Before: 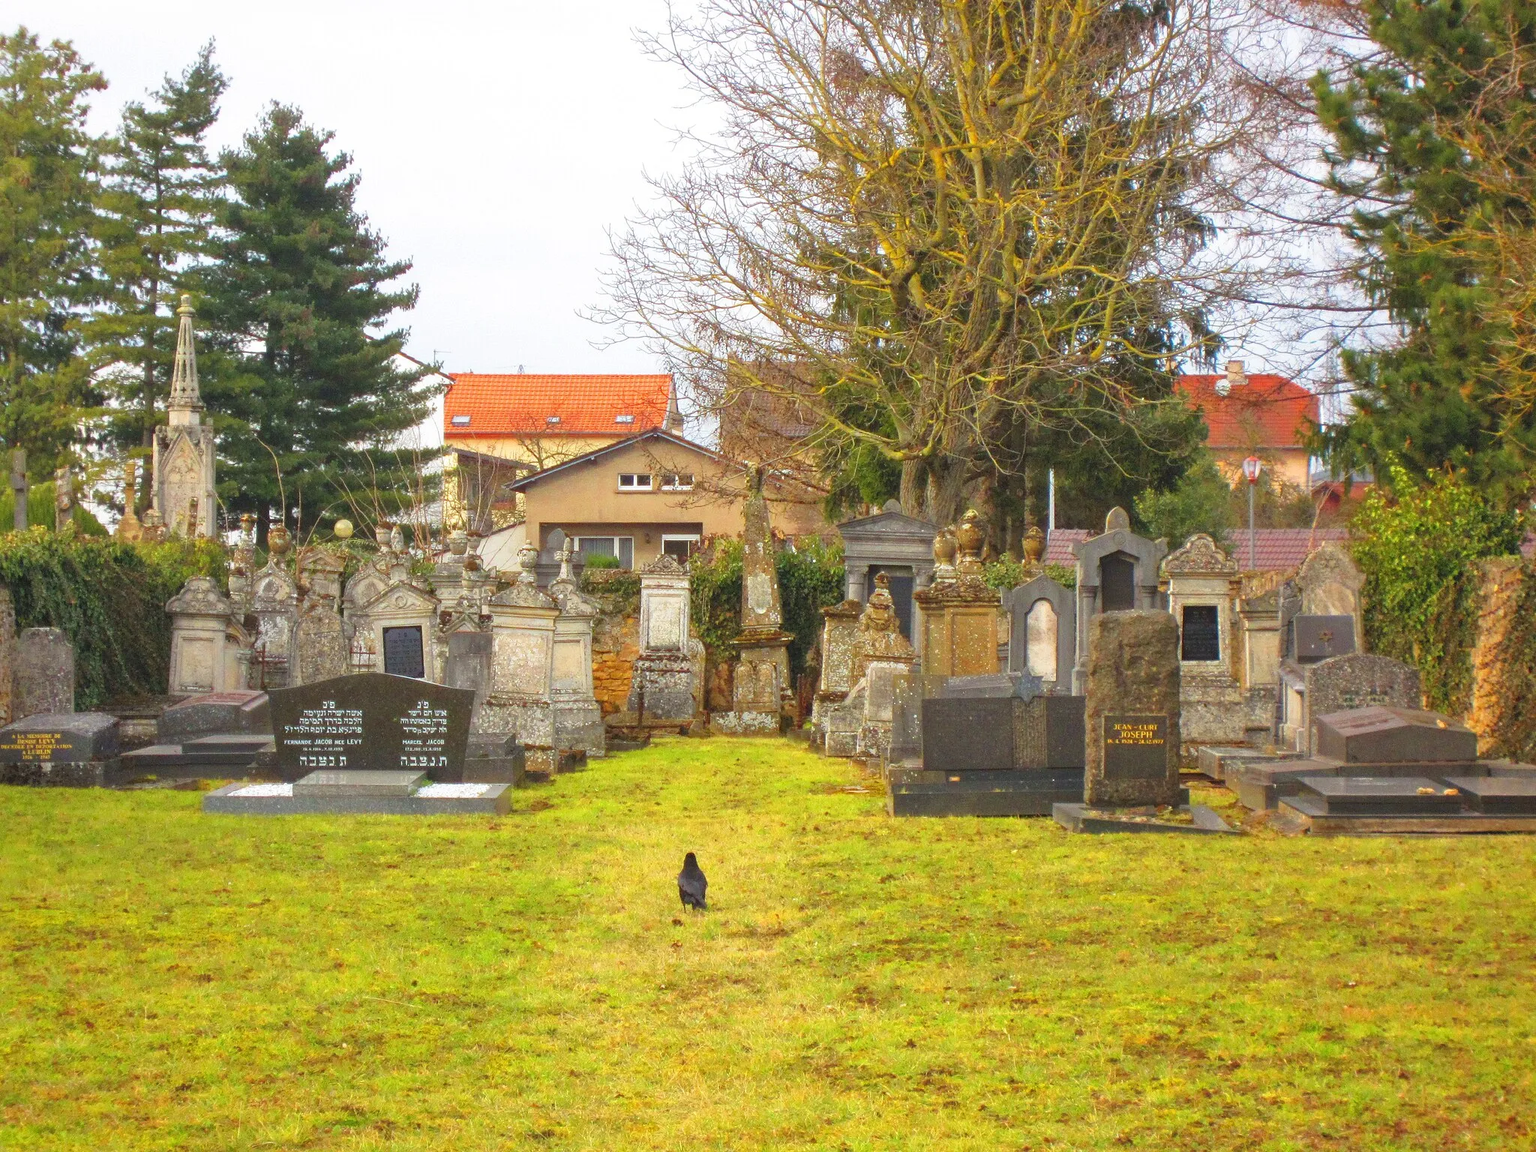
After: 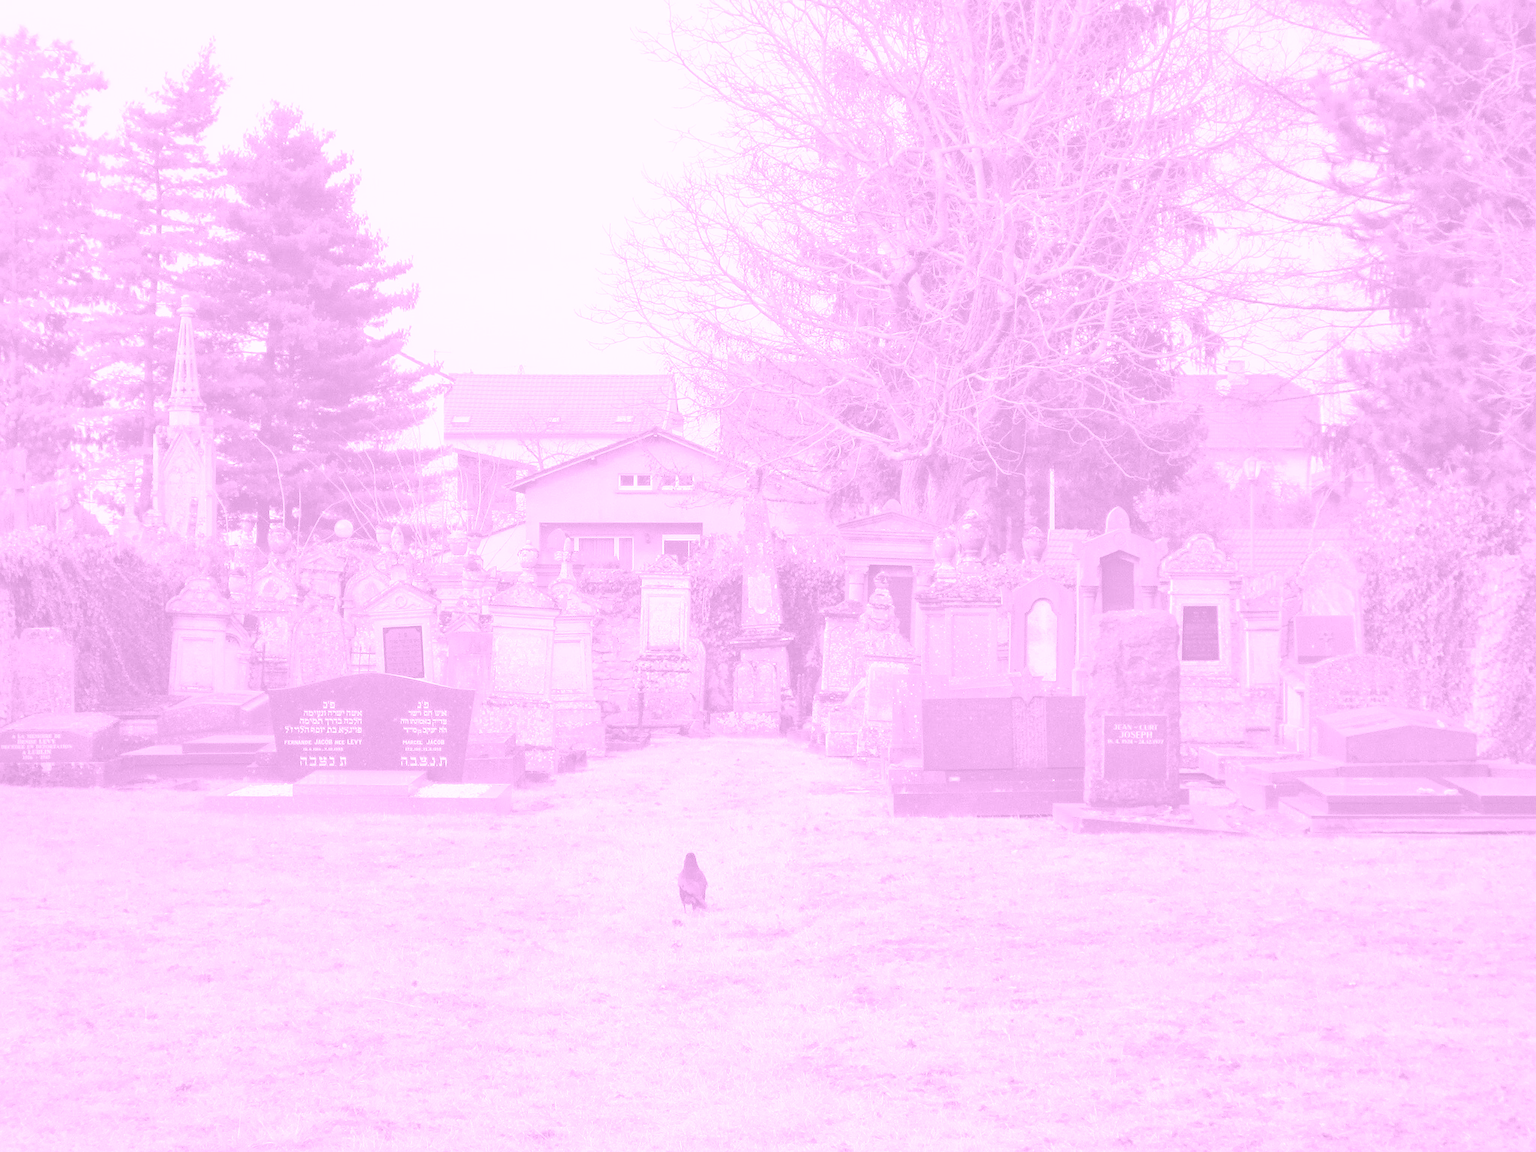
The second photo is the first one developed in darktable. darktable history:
sharpen: amount 0.2
colorize: hue 331.2°, saturation 75%, source mix 30.28%, lightness 70.52%, version 1
exposure: exposure 0.74 EV, compensate highlight preservation false
